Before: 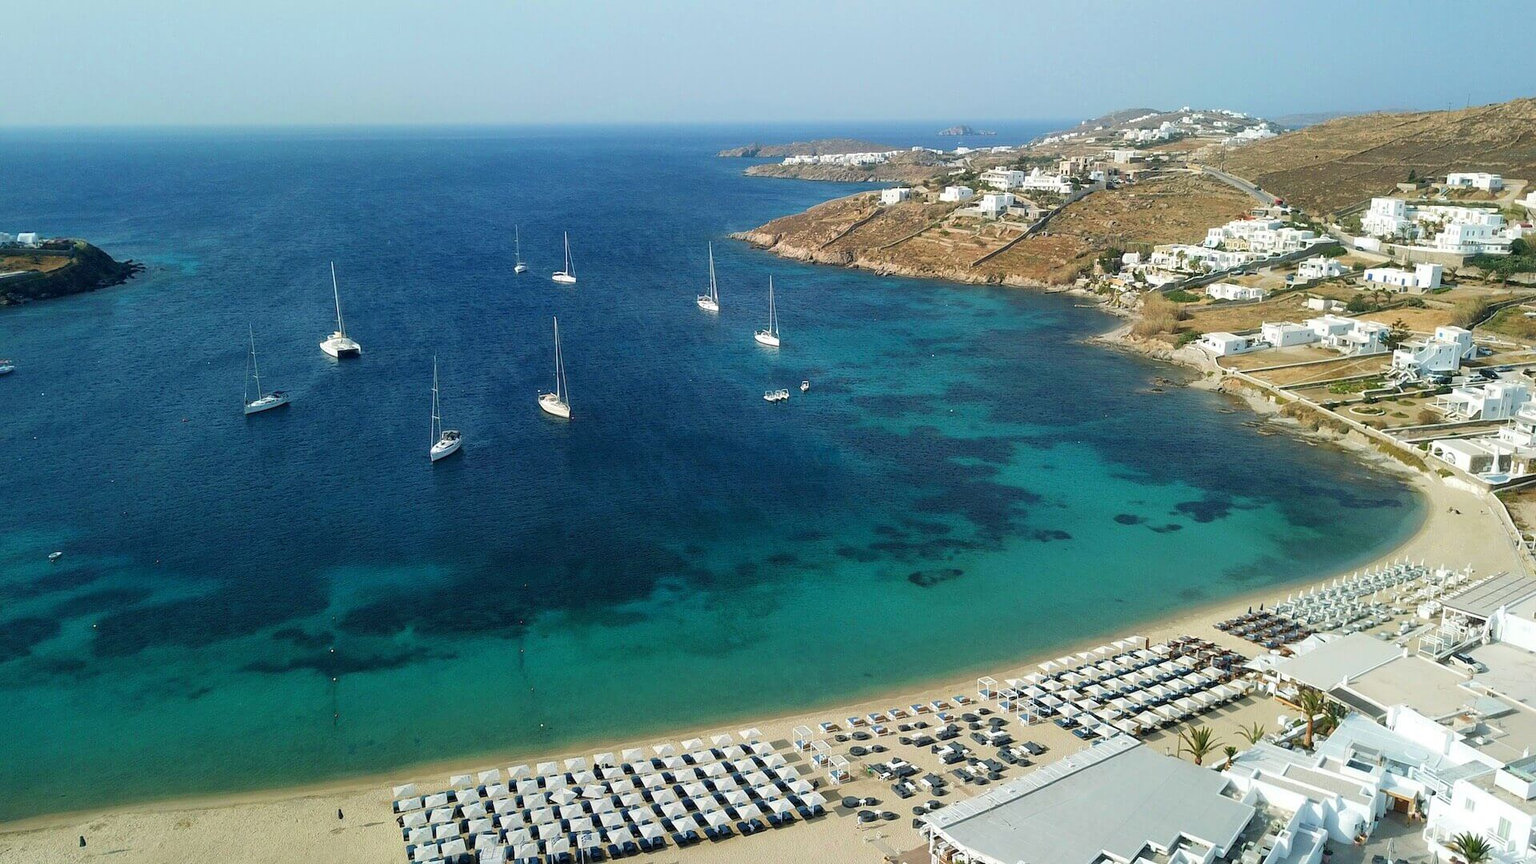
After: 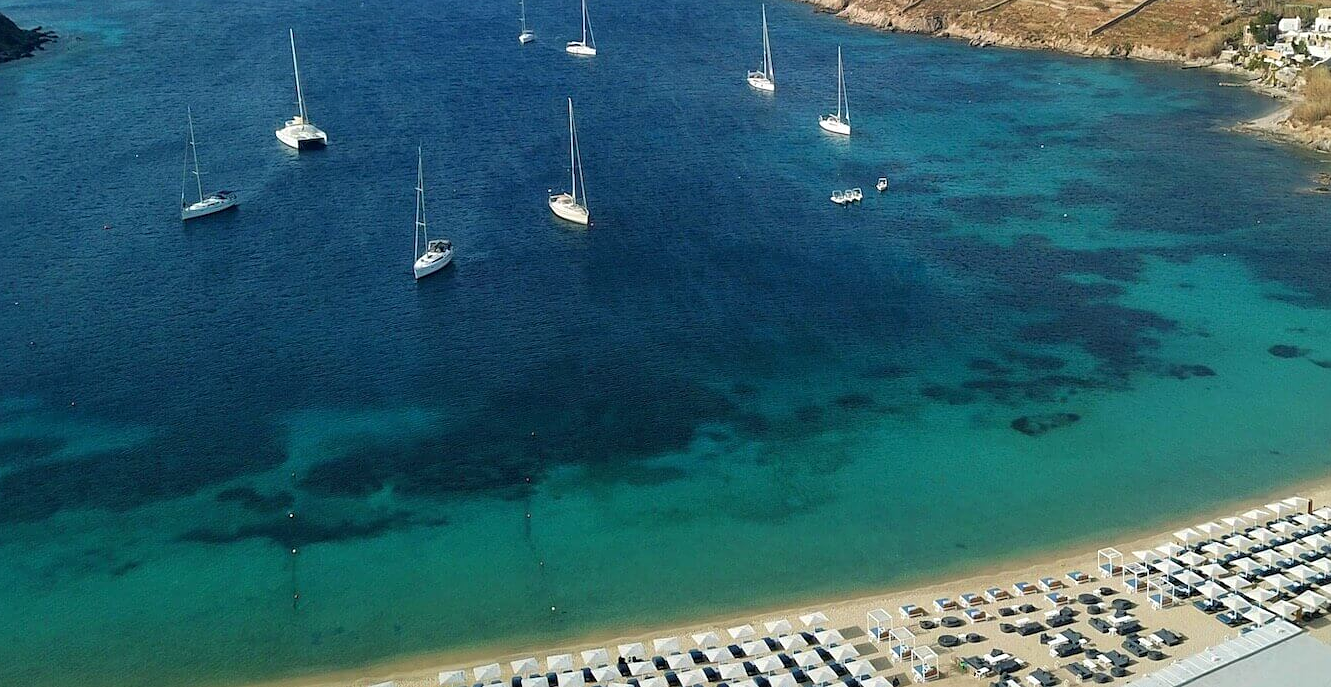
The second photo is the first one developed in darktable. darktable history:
crop: left 6.488%, top 27.668%, right 24.183%, bottom 8.656%
sharpen: amount 0.2
tone equalizer: on, module defaults
